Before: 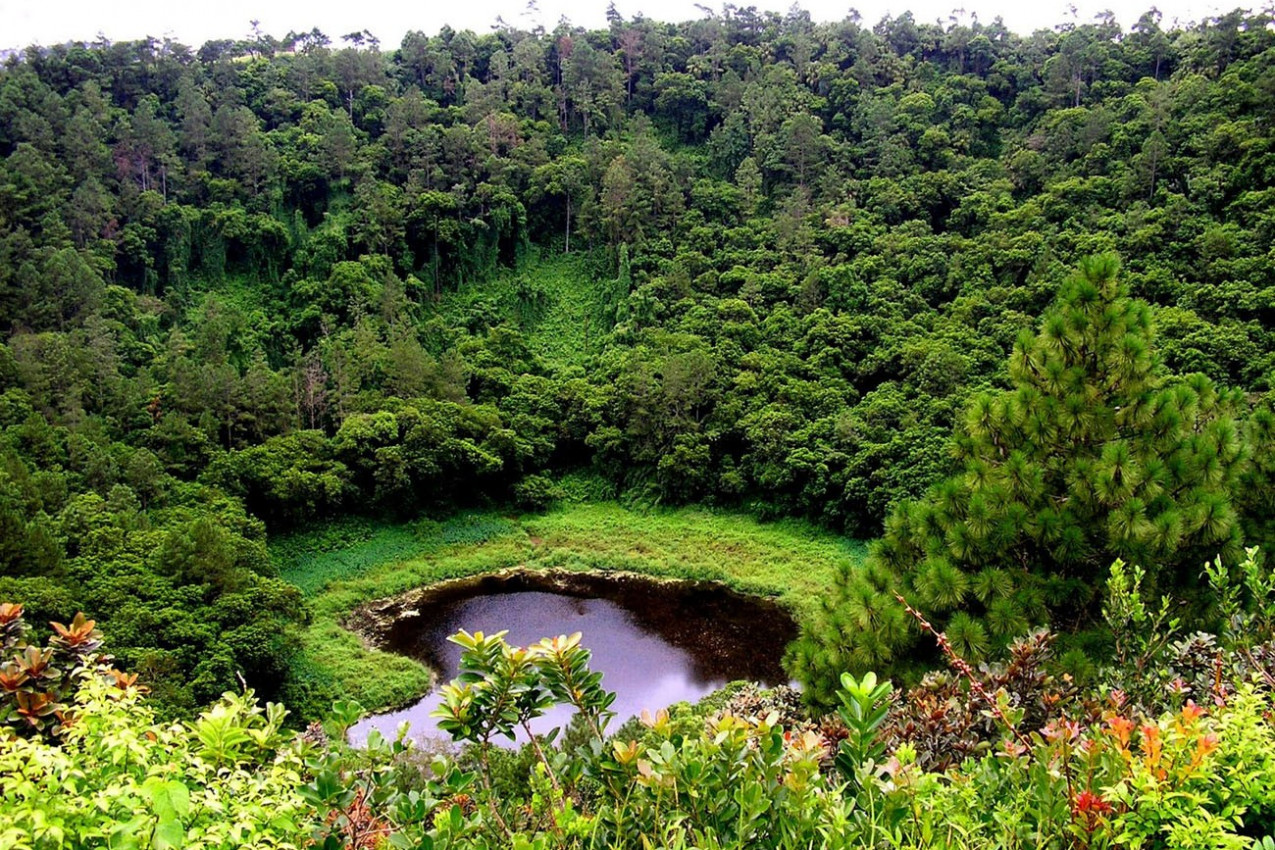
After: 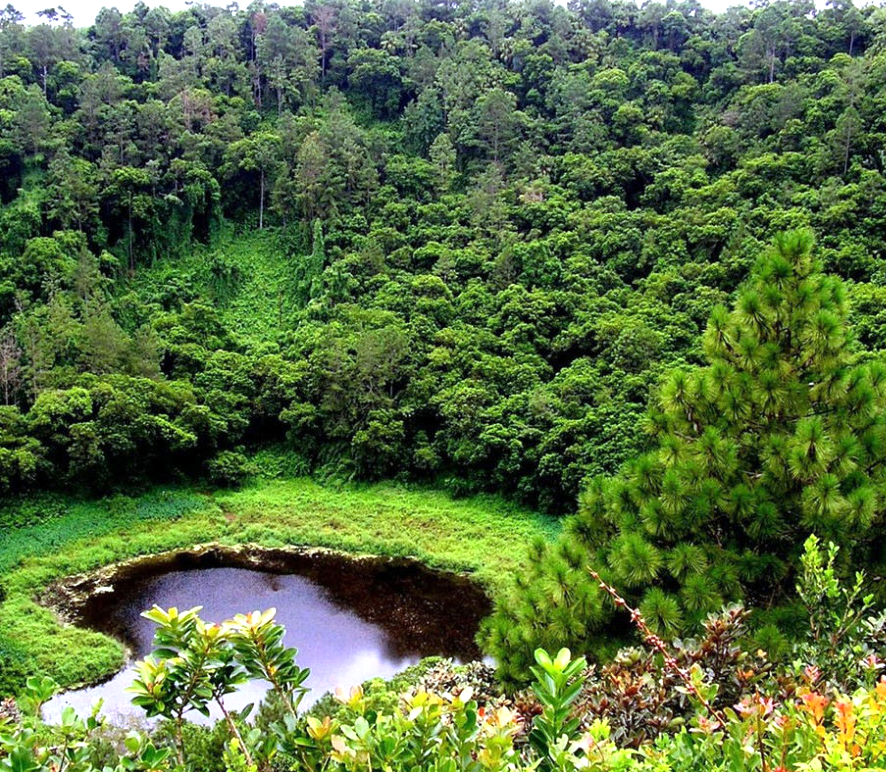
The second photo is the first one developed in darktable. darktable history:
exposure: exposure 0.6 EV, compensate highlight preservation false
crop and rotate: left 24.034%, top 2.838%, right 6.406%, bottom 6.299%
white balance: red 0.925, blue 1.046
